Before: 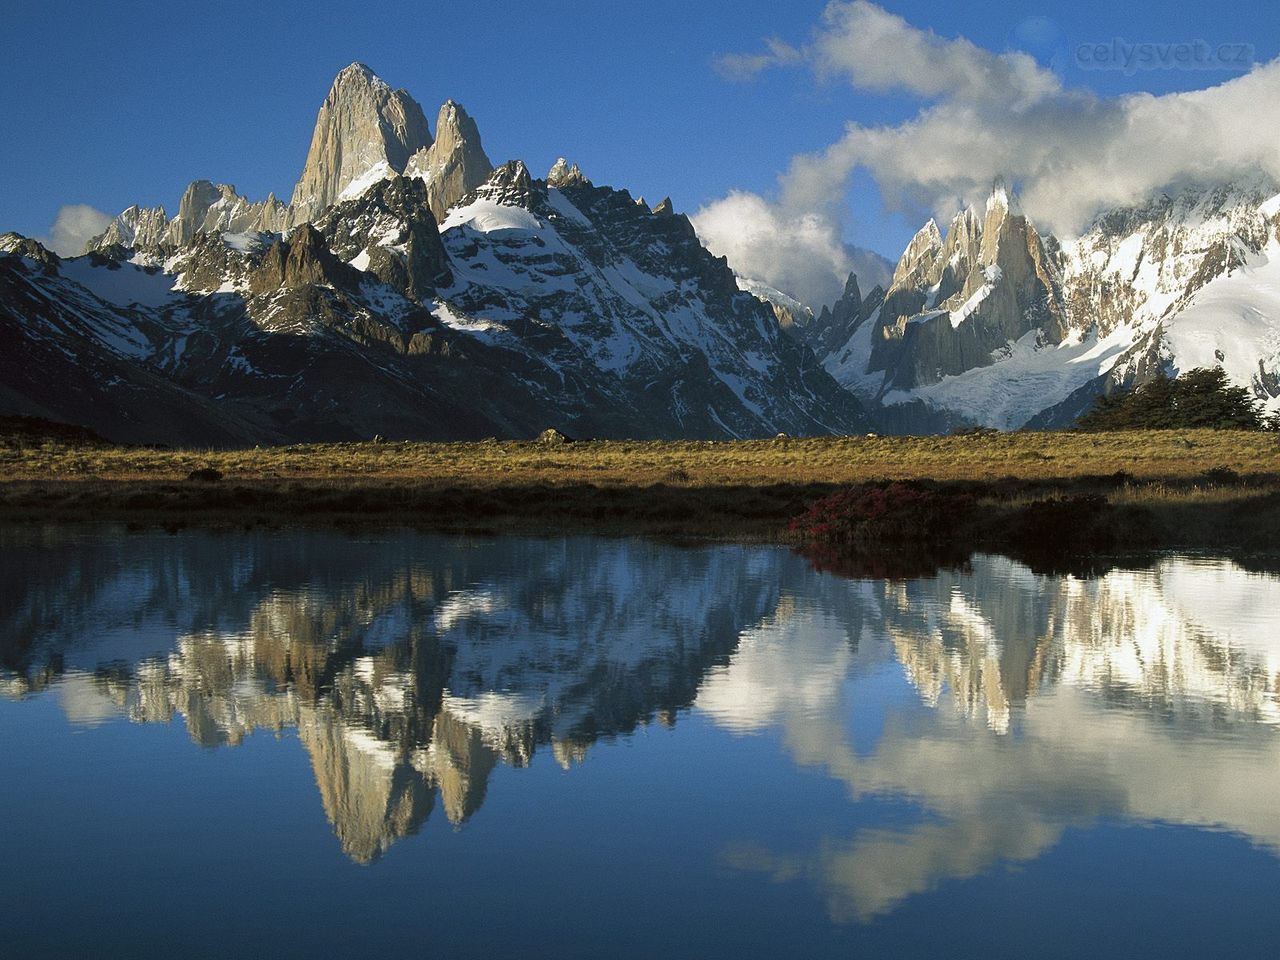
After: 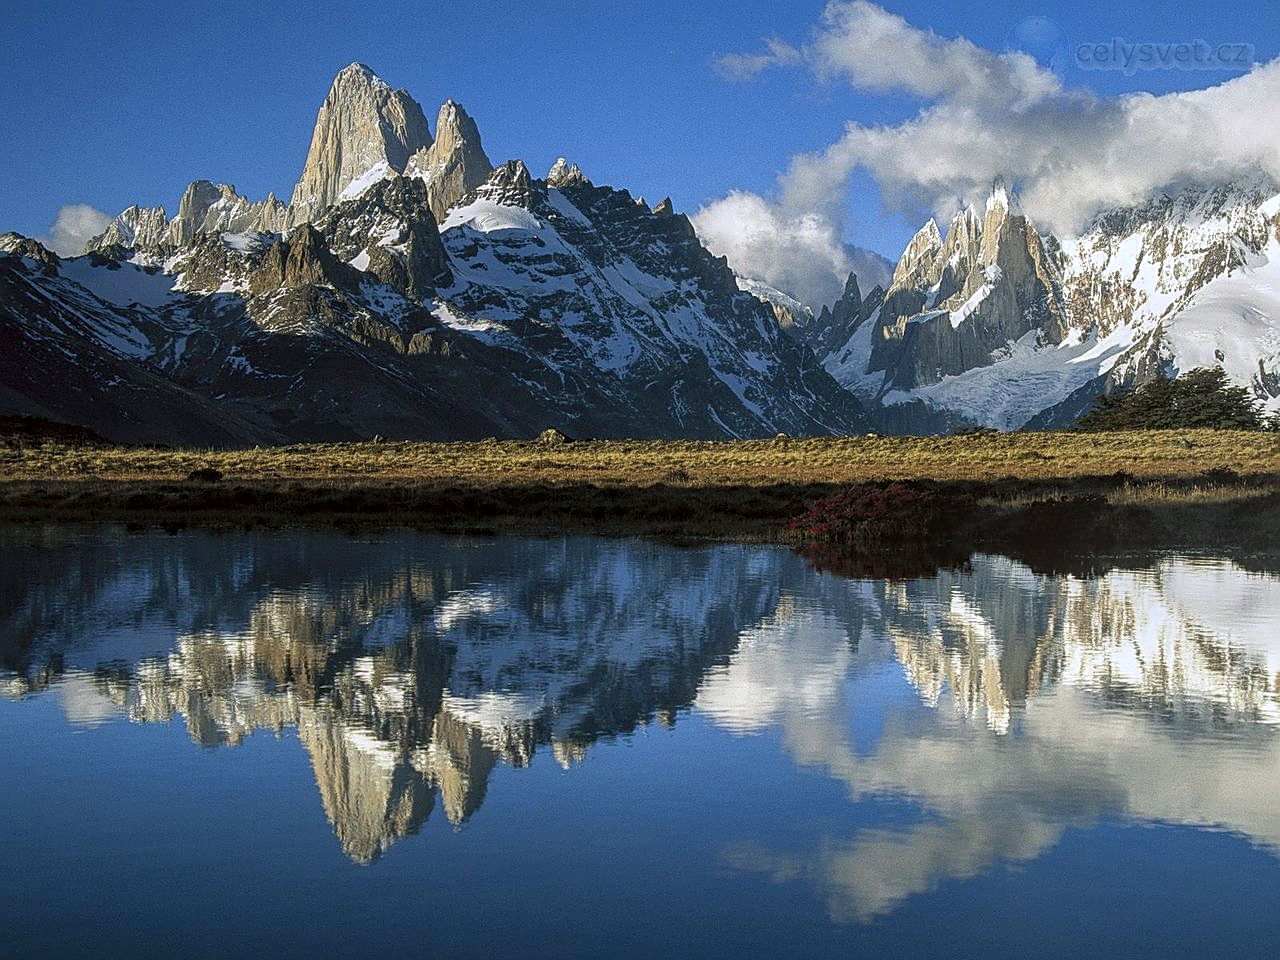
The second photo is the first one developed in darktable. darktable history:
white balance: red 0.984, blue 1.059
sharpen: on, module defaults
contrast brightness saturation: contrast 0.1, brightness 0.02, saturation 0.02
local contrast: highlights 0%, shadows 0%, detail 133%
